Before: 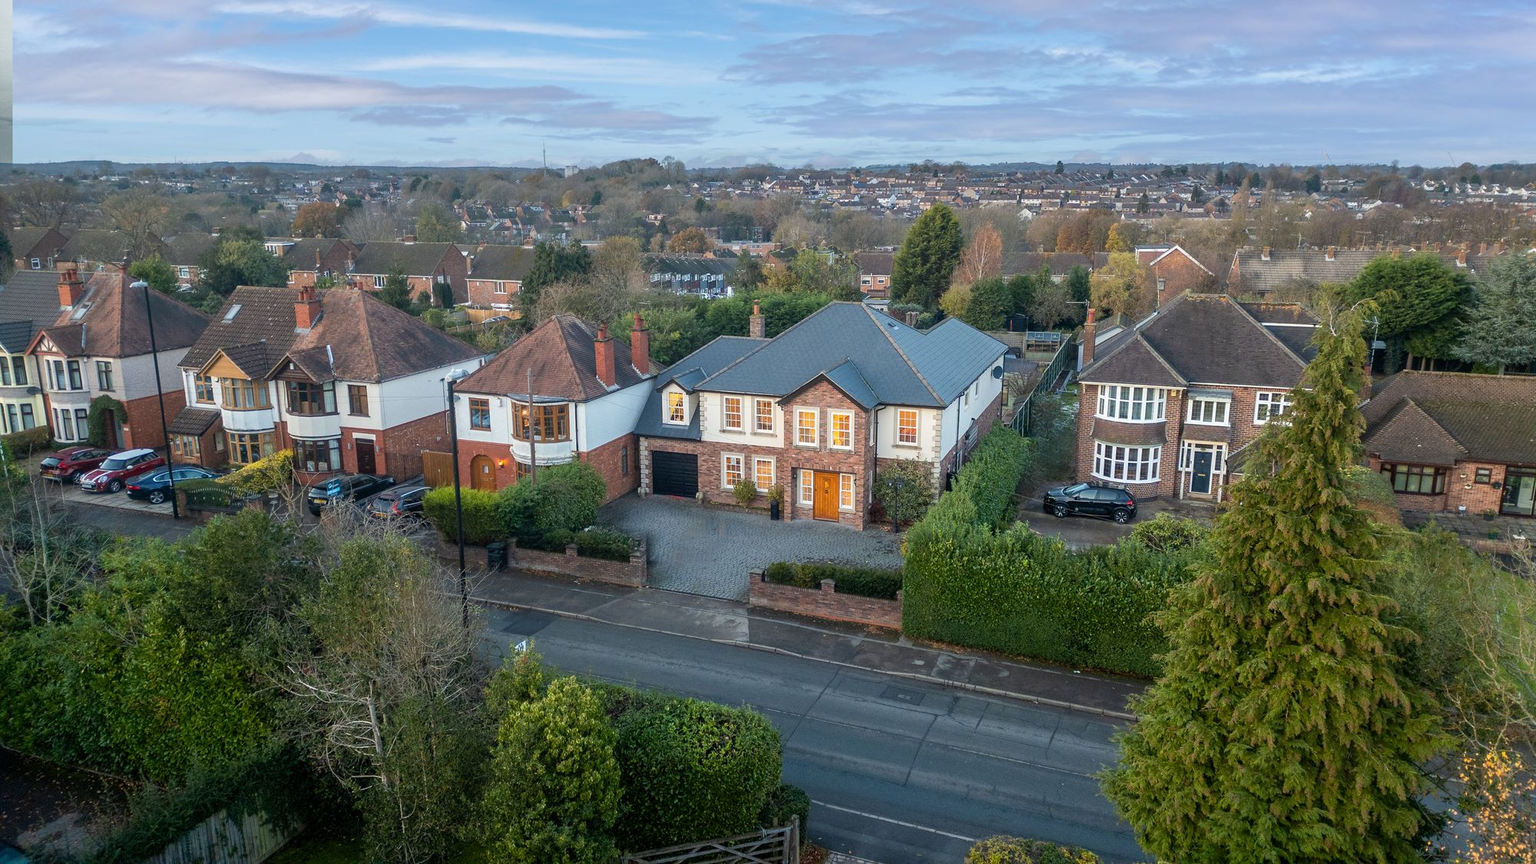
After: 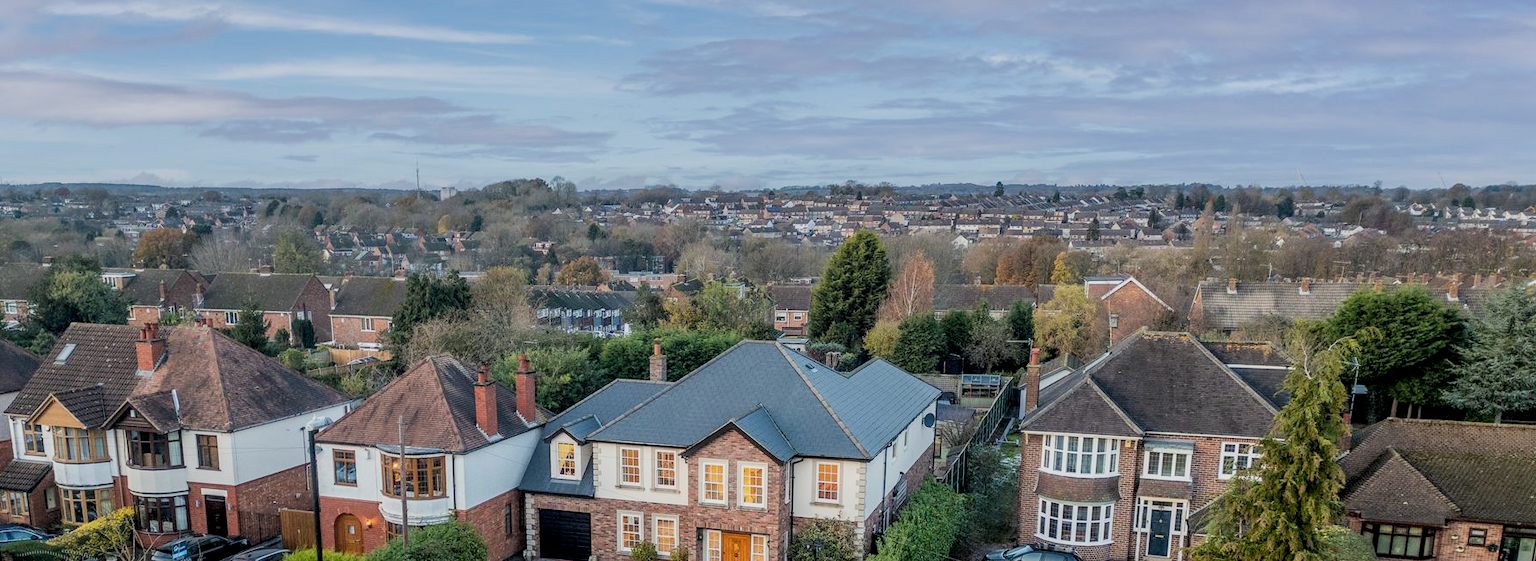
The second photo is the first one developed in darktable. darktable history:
exposure: black level correction 0.005, exposure 0.017 EV, compensate highlight preservation false
filmic rgb: black relative exposure -8.41 EV, white relative exposure 4.66 EV, hardness 3.8
crop and rotate: left 11.351%, bottom 42.339%
local contrast: detail 130%
